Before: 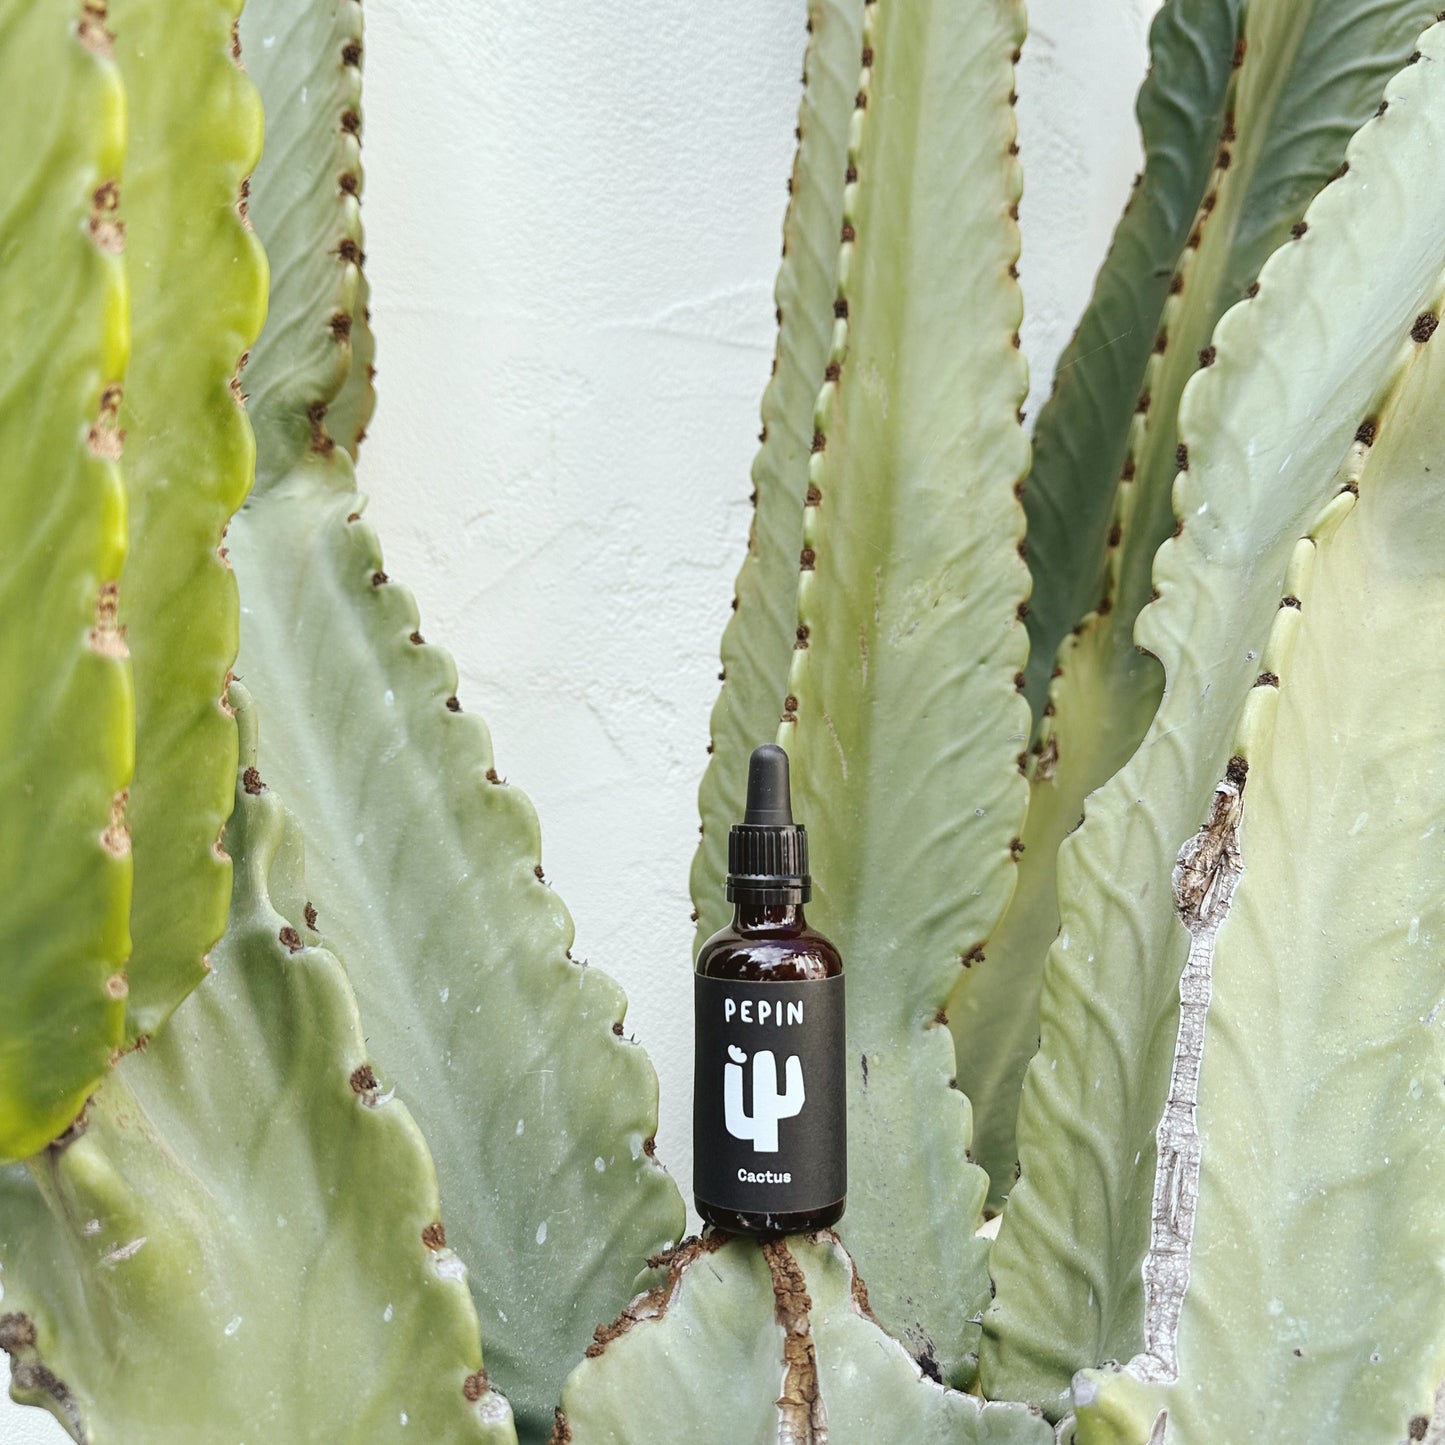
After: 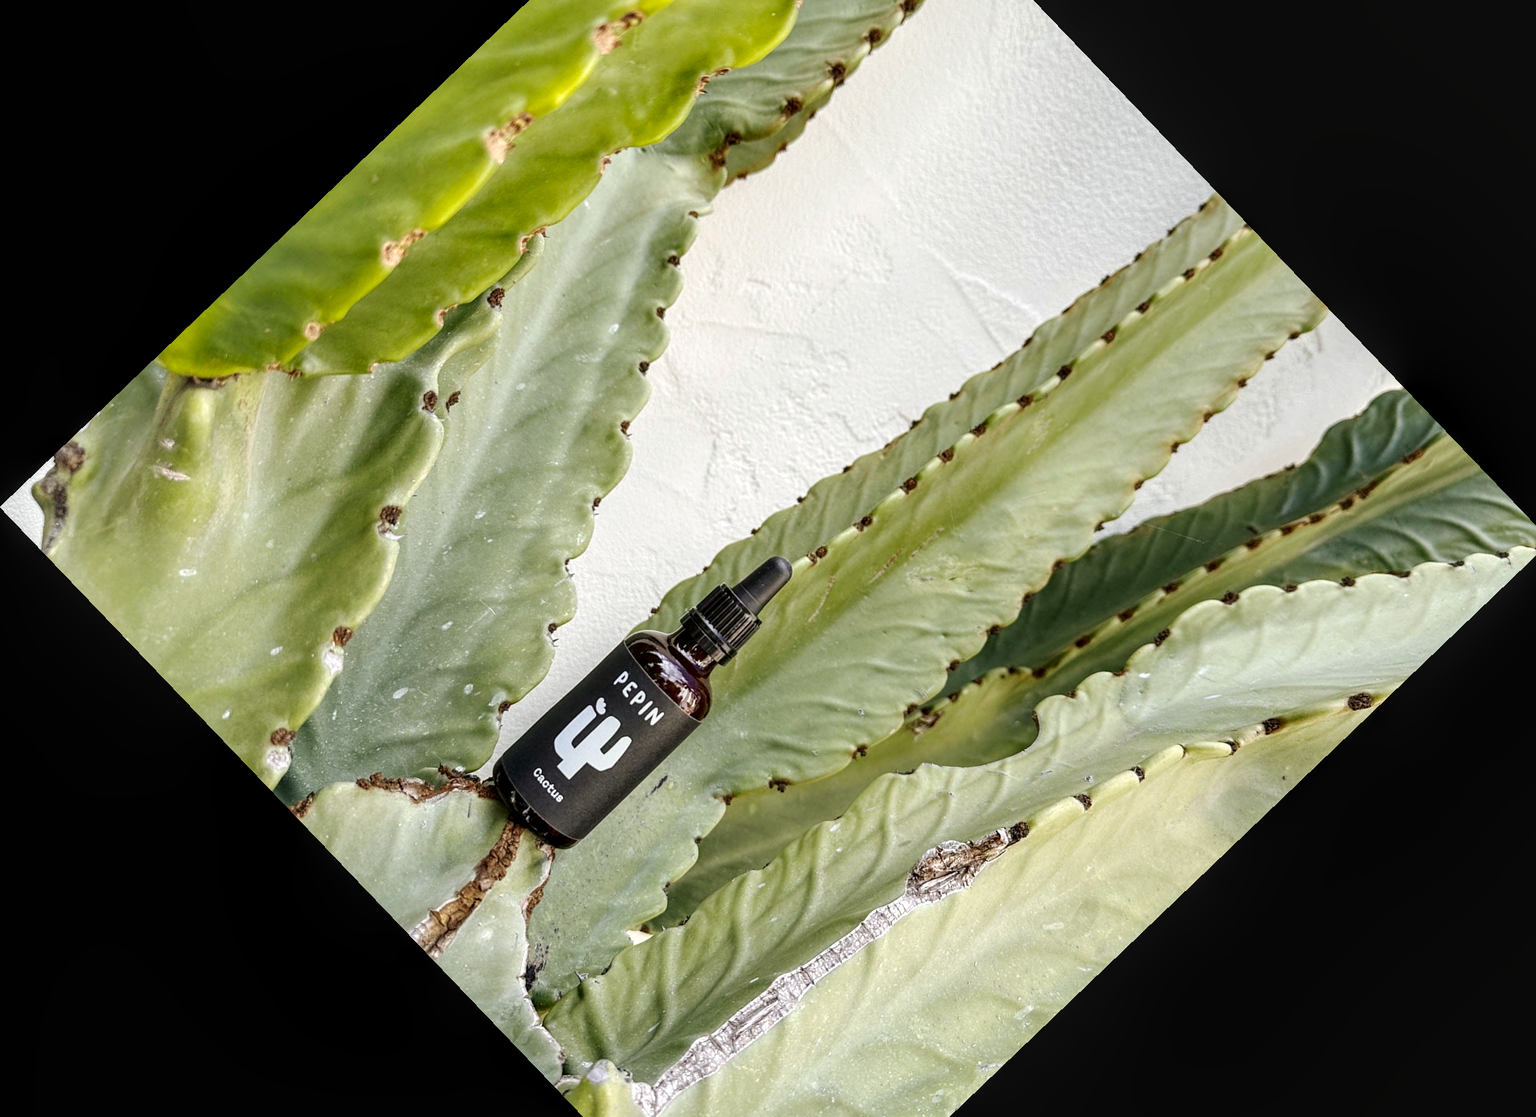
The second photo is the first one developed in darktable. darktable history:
color correction: highlights a* 3.22, highlights b* 1.93, saturation 1.19
local contrast: highlights 59%, detail 145%
crop and rotate: angle -46.26°, top 16.234%, right 0.912%, bottom 11.704%
